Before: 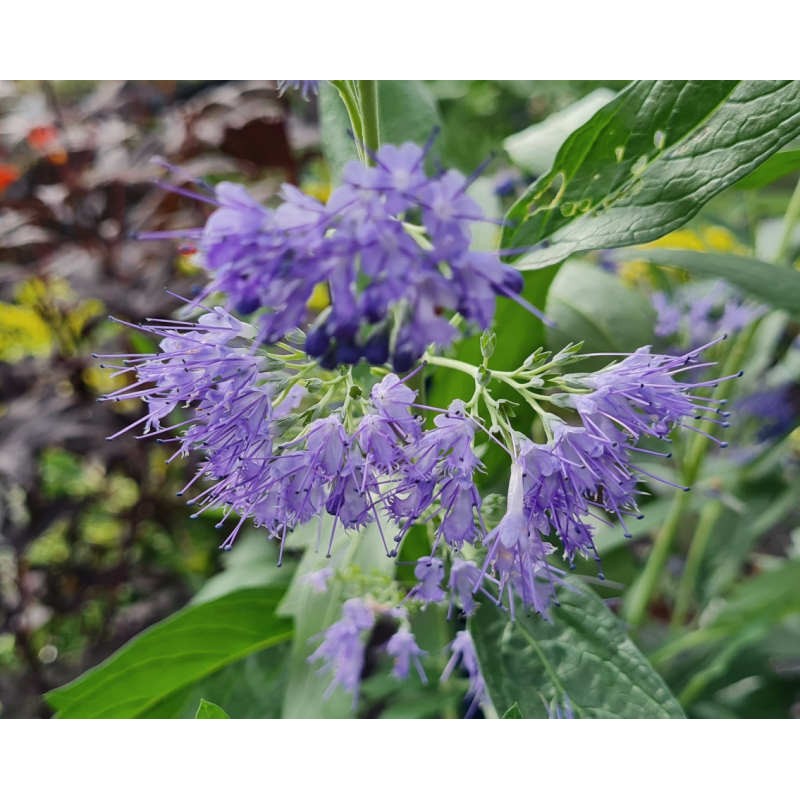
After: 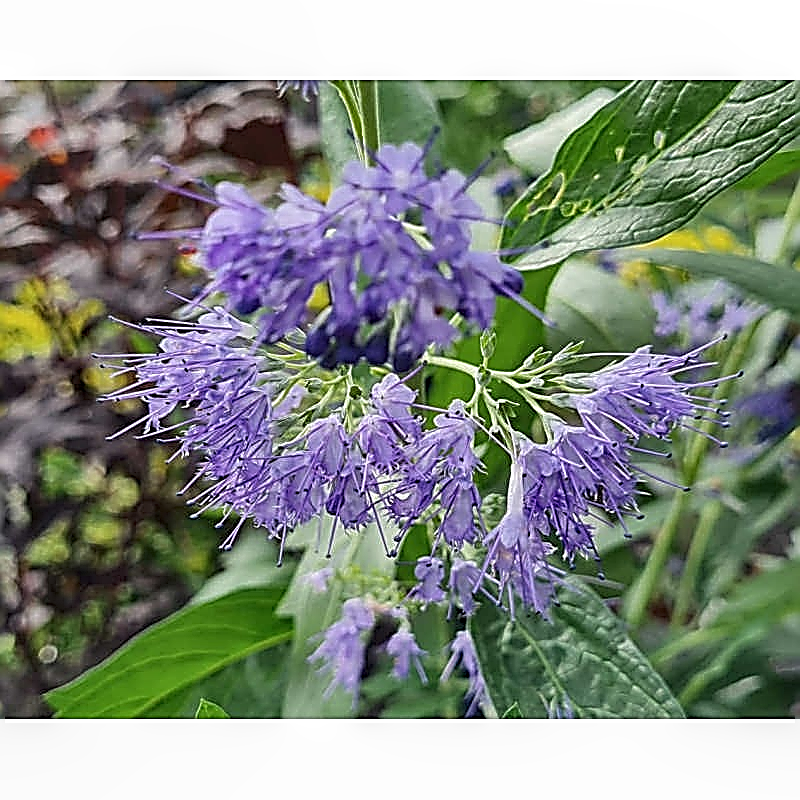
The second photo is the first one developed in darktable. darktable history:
local contrast: on, module defaults
tone equalizer: on, module defaults
sharpen: amount 2
